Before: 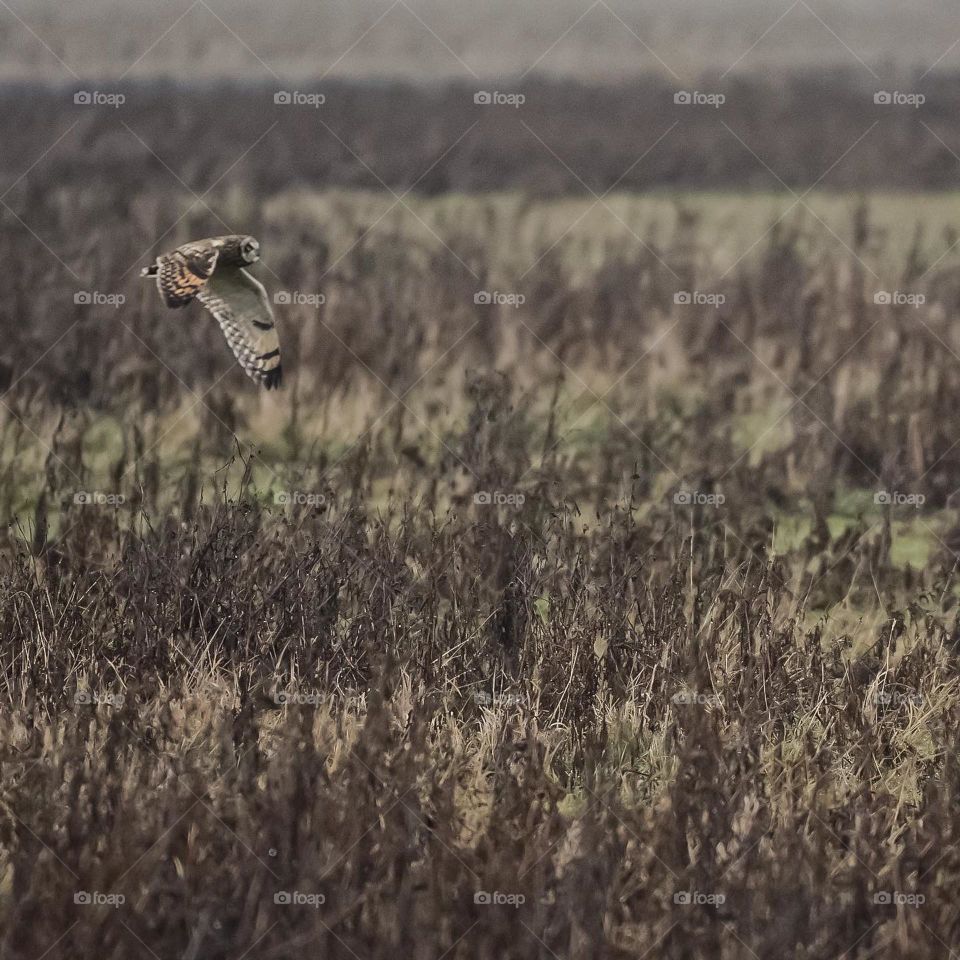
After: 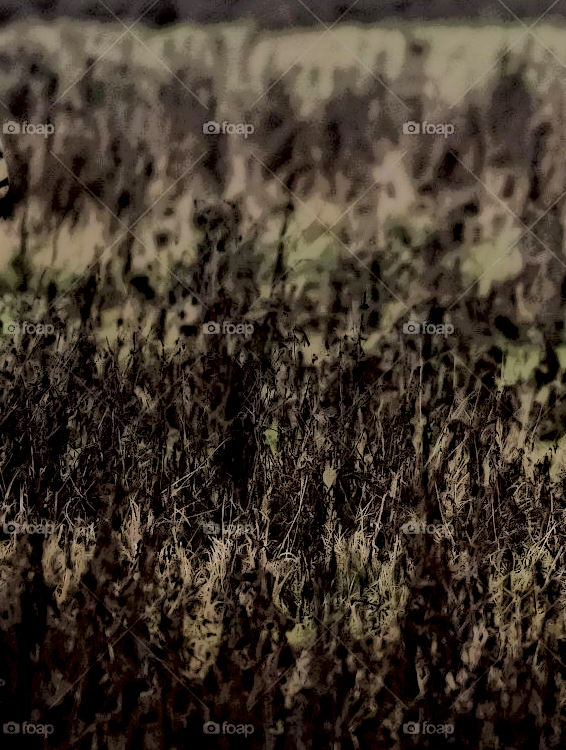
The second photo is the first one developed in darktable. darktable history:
local contrast: highlights 3%, shadows 232%, detail 164%, midtone range 0.004
crop and rotate: left 28.241%, top 17.806%, right 12.798%, bottom 4.009%
exposure: black level correction 0.001, exposure 0.016 EV, compensate highlight preservation false
tone curve: curves: ch0 [(0, 0) (0.003, 0) (0.011, 0.001) (0.025, 0.003) (0.044, 0.005) (0.069, 0.012) (0.1, 0.023) (0.136, 0.039) (0.177, 0.088) (0.224, 0.15) (0.277, 0.24) (0.335, 0.337) (0.399, 0.437) (0.468, 0.535) (0.543, 0.629) (0.623, 0.71) (0.709, 0.782) (0.801, 0.856) (0.898, 0.94) (1, 1)], color space Lab, independent channels, preserve colors none
velvia: strength 21.54%
